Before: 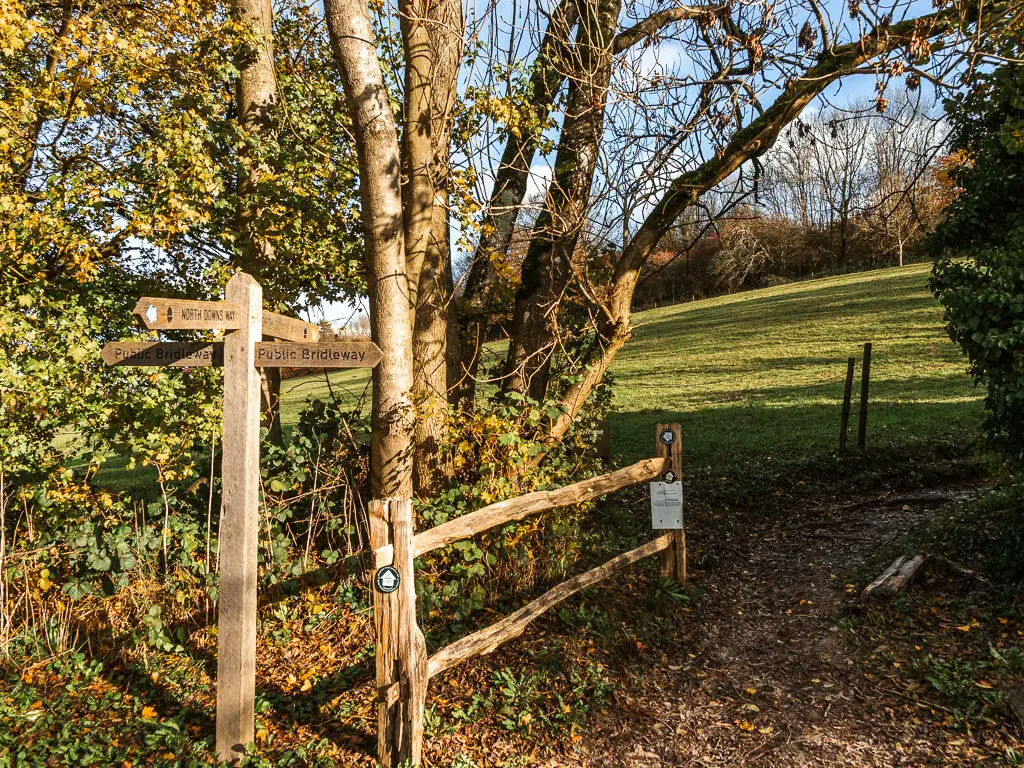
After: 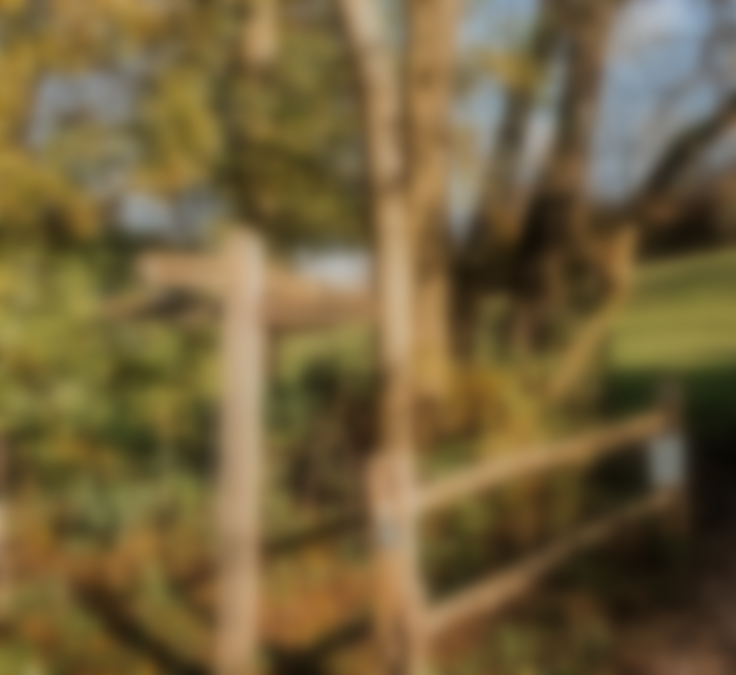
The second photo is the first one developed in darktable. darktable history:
sharpen: radius 2.543, amount 0.636
lowpass: on, module defaults
crop: top 5.803%, right 27.864%, bottom 5.804%
filmic rgb: black relative exposure -7.15 EV, white relative exposure 5.36 EV, hardness 3.02, color science v6 (2022)
